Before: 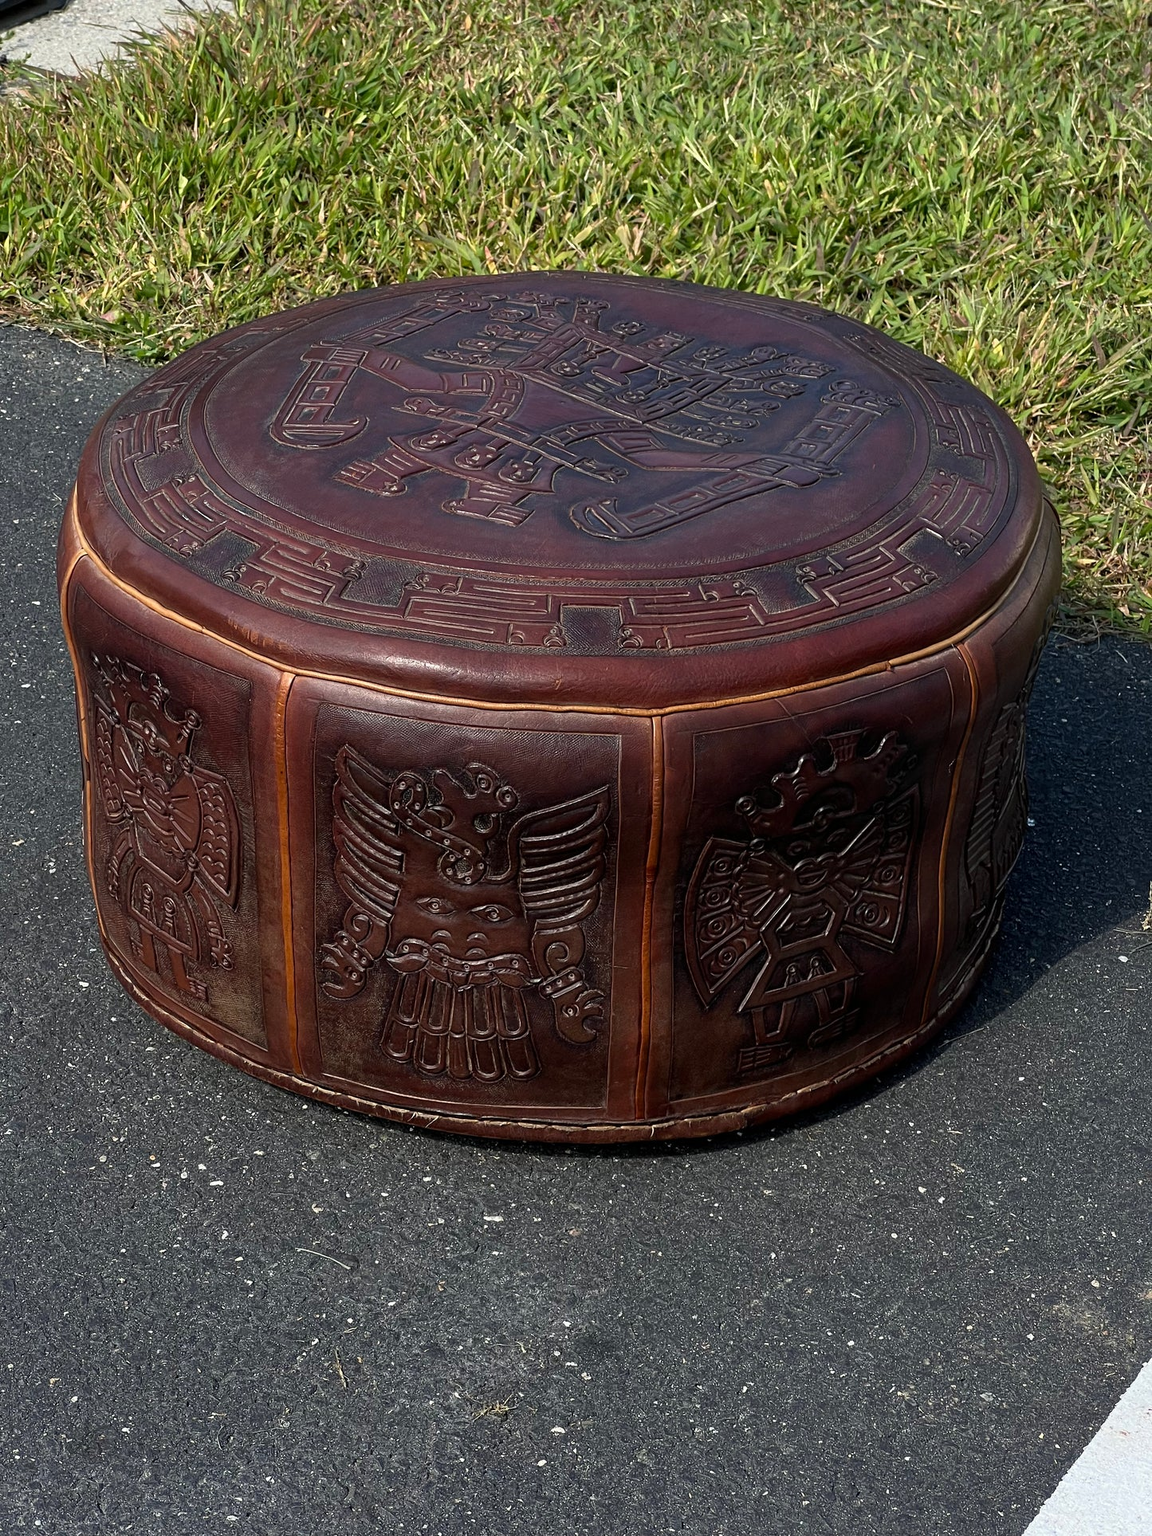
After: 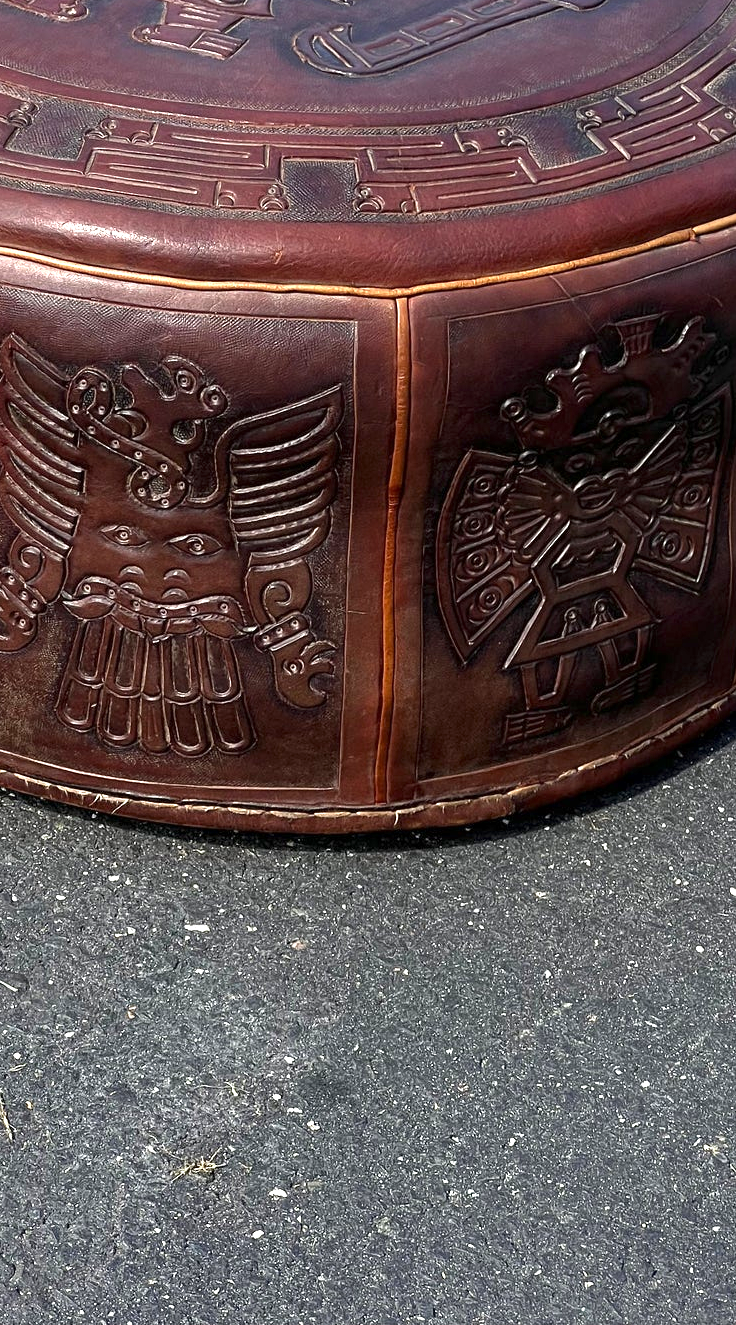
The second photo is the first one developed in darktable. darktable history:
crop and rotate: left 29.211%, top 31.195%, right 19.849%
exposure: exposure 0.991 EV, compensate highlight preservation false
